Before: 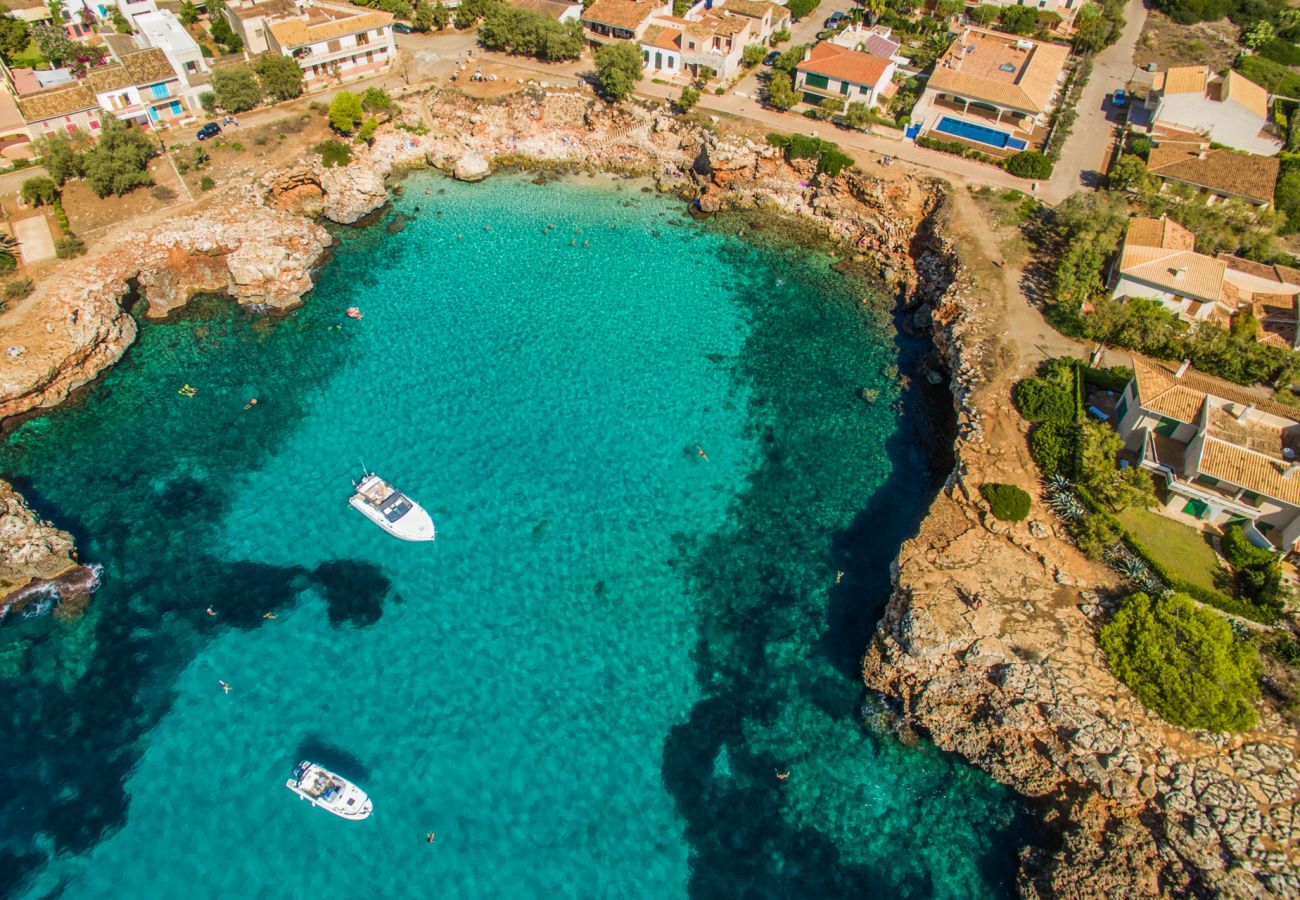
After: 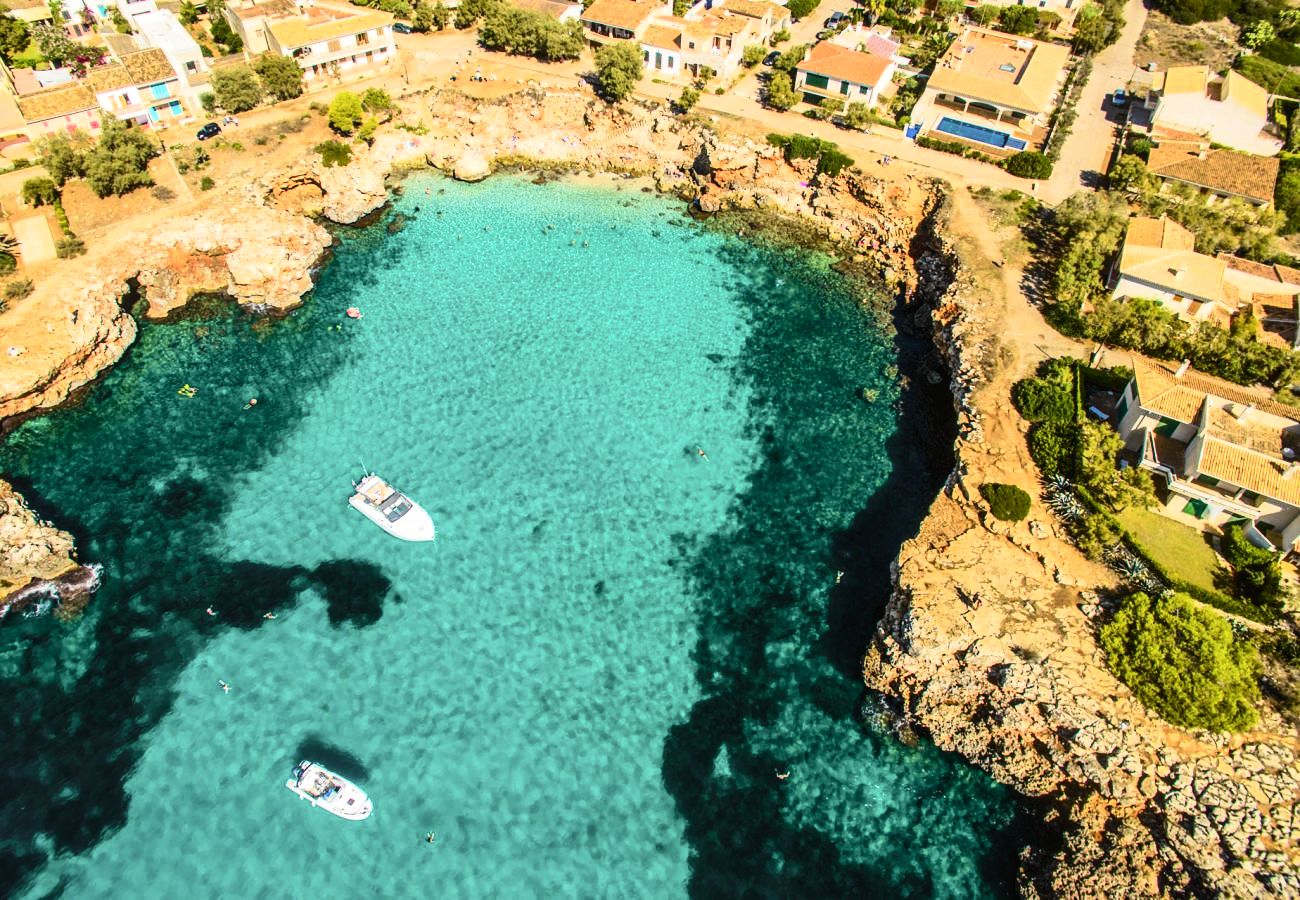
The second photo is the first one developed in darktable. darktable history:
contrast brightness saturation: saturation -0.05
tone equalizer: -8 EV -0.417 EV, -7 EV -0.389 EV, -6 EV -0.333 EV, -5 EV -0.222 EV, -3 EV 0.222 EV, -2 EV 0.333 EV, -1 EV 0.389 EV, +0 EV 0.417 EV, edges refinement/feathering 500, mask exposure compensation -1.57 EV, preserve details no
tone curve: curves: ch0 [(0, 0.008) (0.107, 0.083) (0.283, 0.287) (0.429, 0.51) (0.607, 0.739) (0.789, 0.893) (0.998, 0.978)]; ch1 [(0, 0) (0.323, 0.339) (0.438, 0.427) (0.478, 0.484) (0.502, 0.502) (0.527, 0.525) (0.571, 0.579) (0.608, 0.629) (0.669, 0.704) (0.859, 0.899) (1, 1)]; ch2 [(0, 0) (0.33, 0.347) (0.421, 0.456) (0.473, 0.498) (0.502, 0.504) (0.522, 0.524) (0.549, 0.567) (0.593, 0.626) (0.676, 0.724) (1, 1)], color space Lab, independent channels, preserve colors none
